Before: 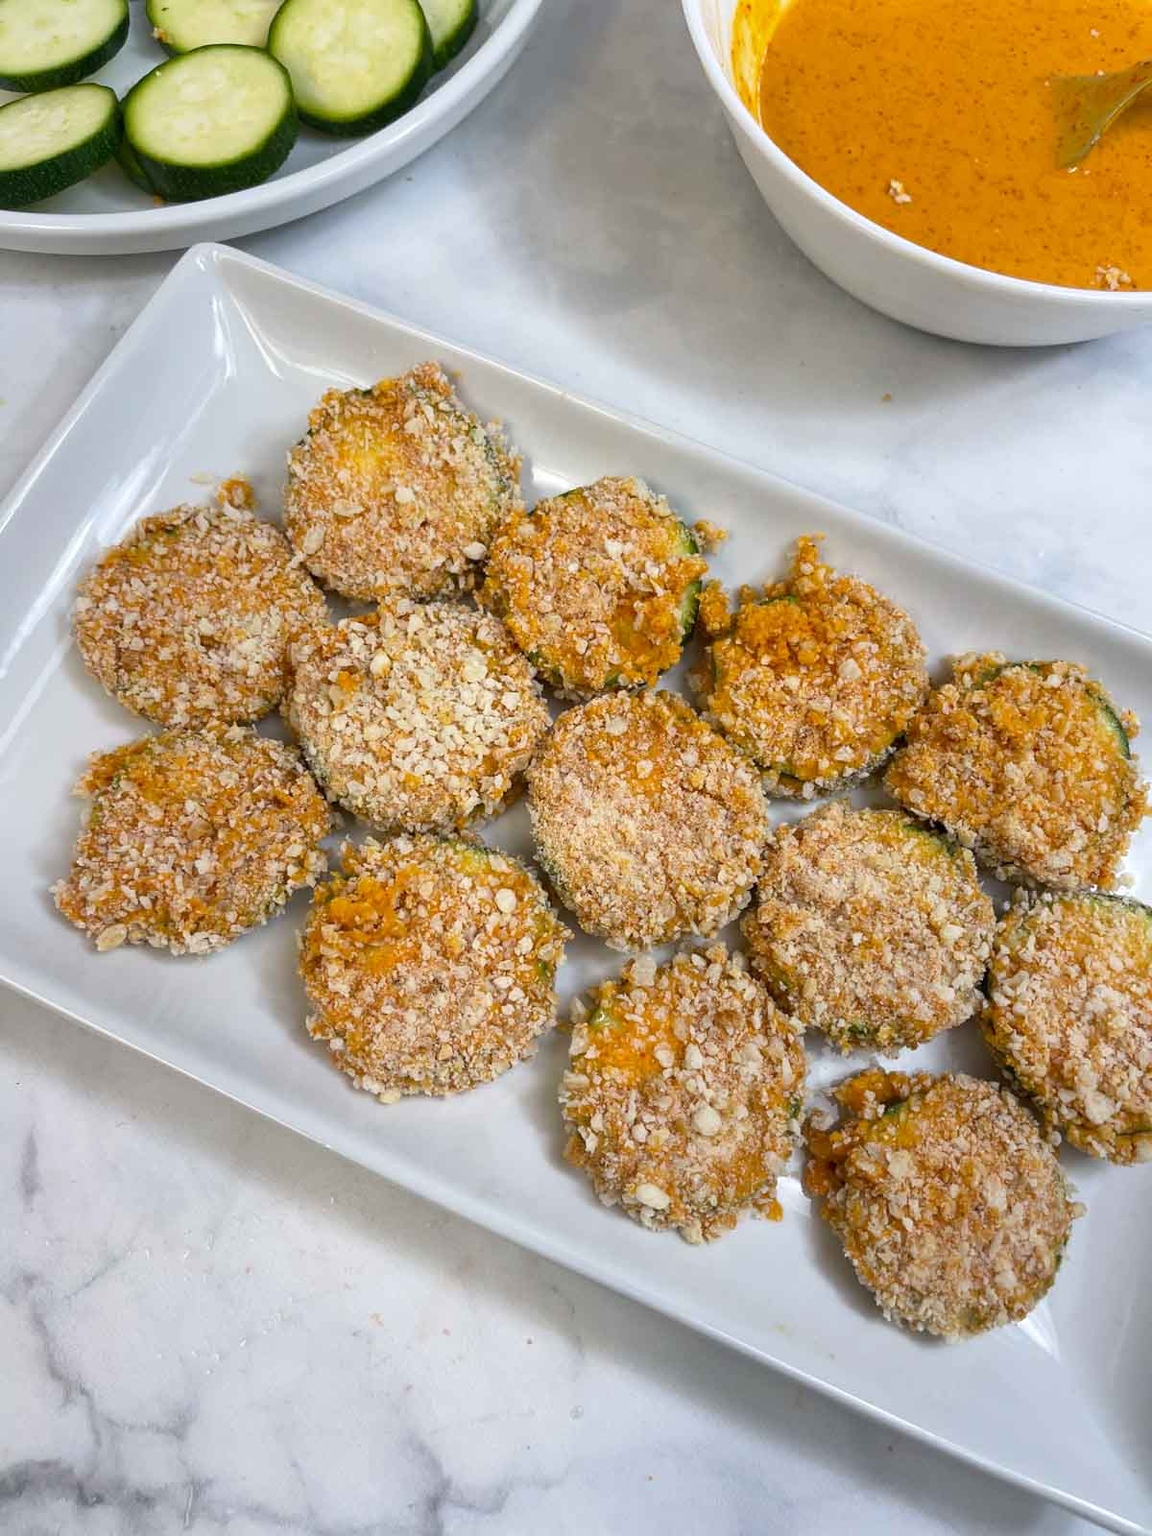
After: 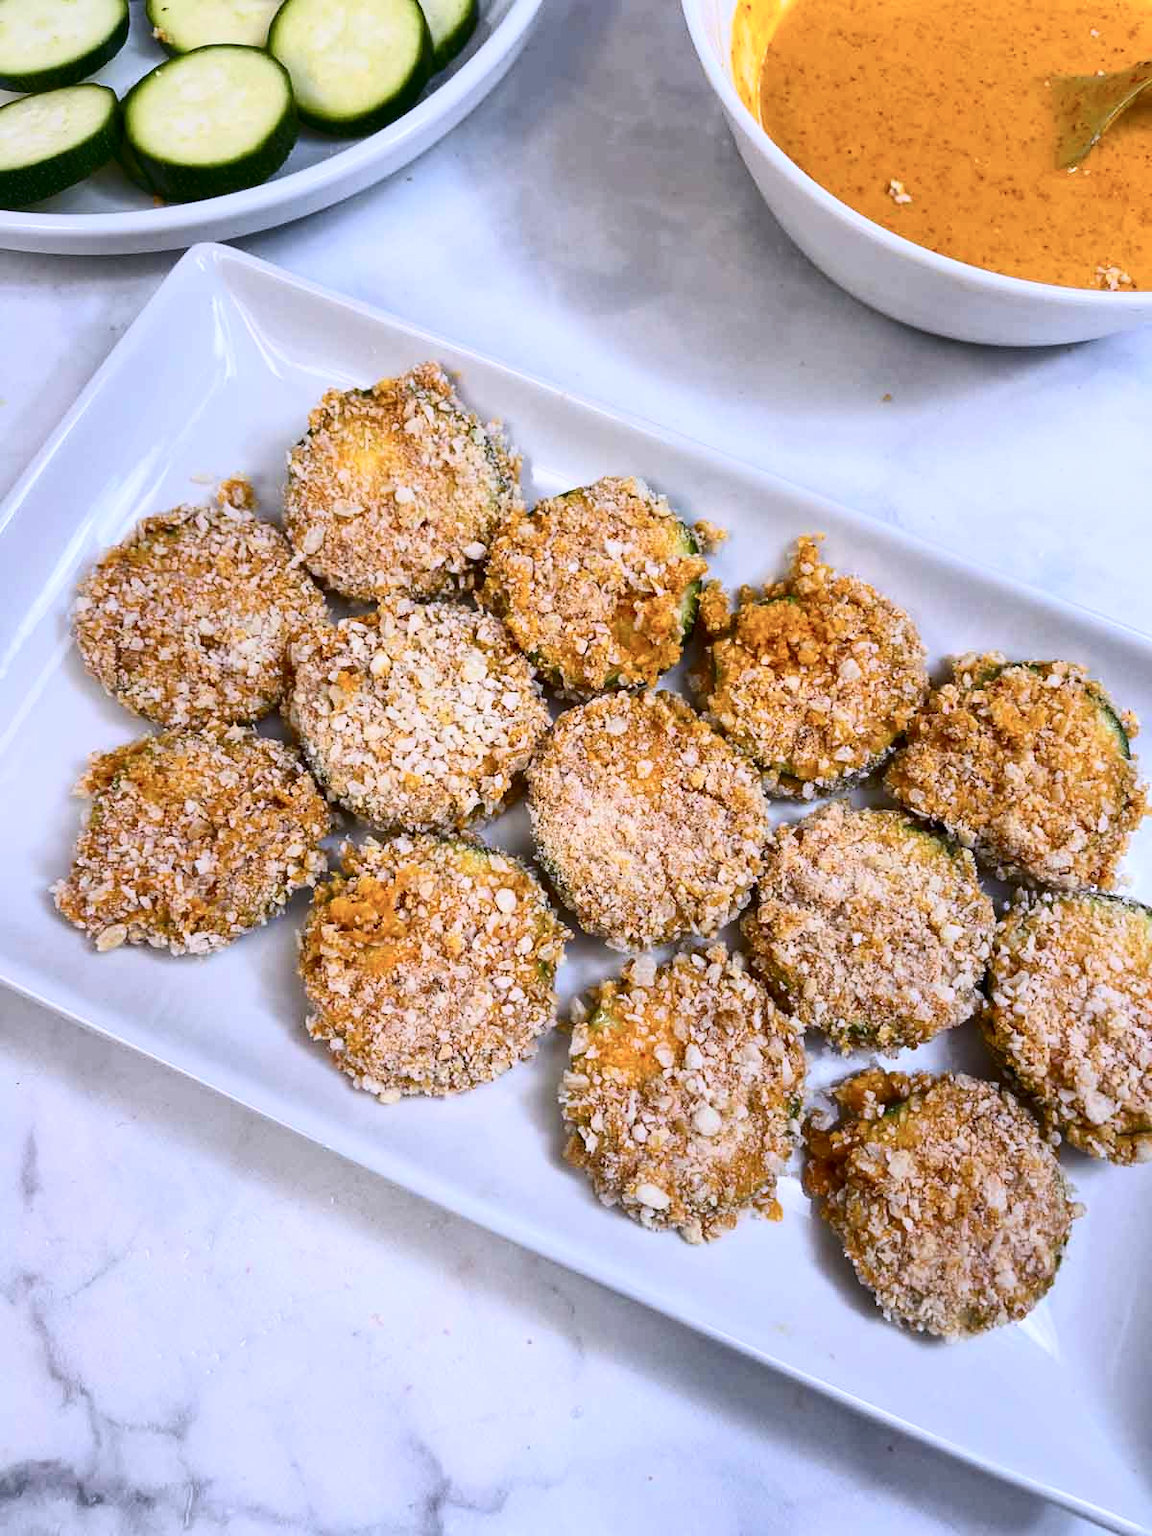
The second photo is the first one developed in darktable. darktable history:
contrast brightness saturation: contrast 0.28
color calibration: output R [0.999, 0.026, -0.11, 0], output G [-0.019, 1.037, -0.099, 0], output B [0.022, -0.023, 0.902, 0], illuminant custom, x 0.367, y 0.392, temperature 4437.75 K, clip negative RGB from gamut false
